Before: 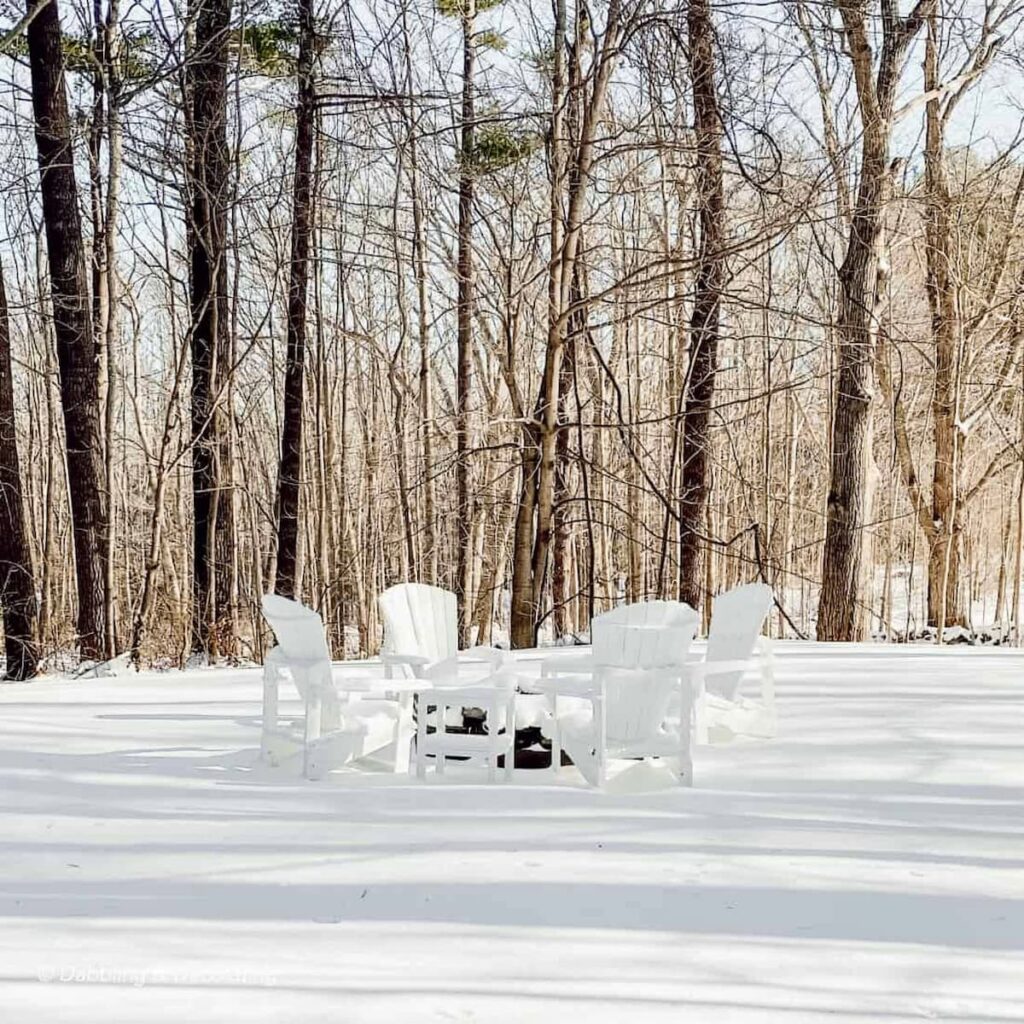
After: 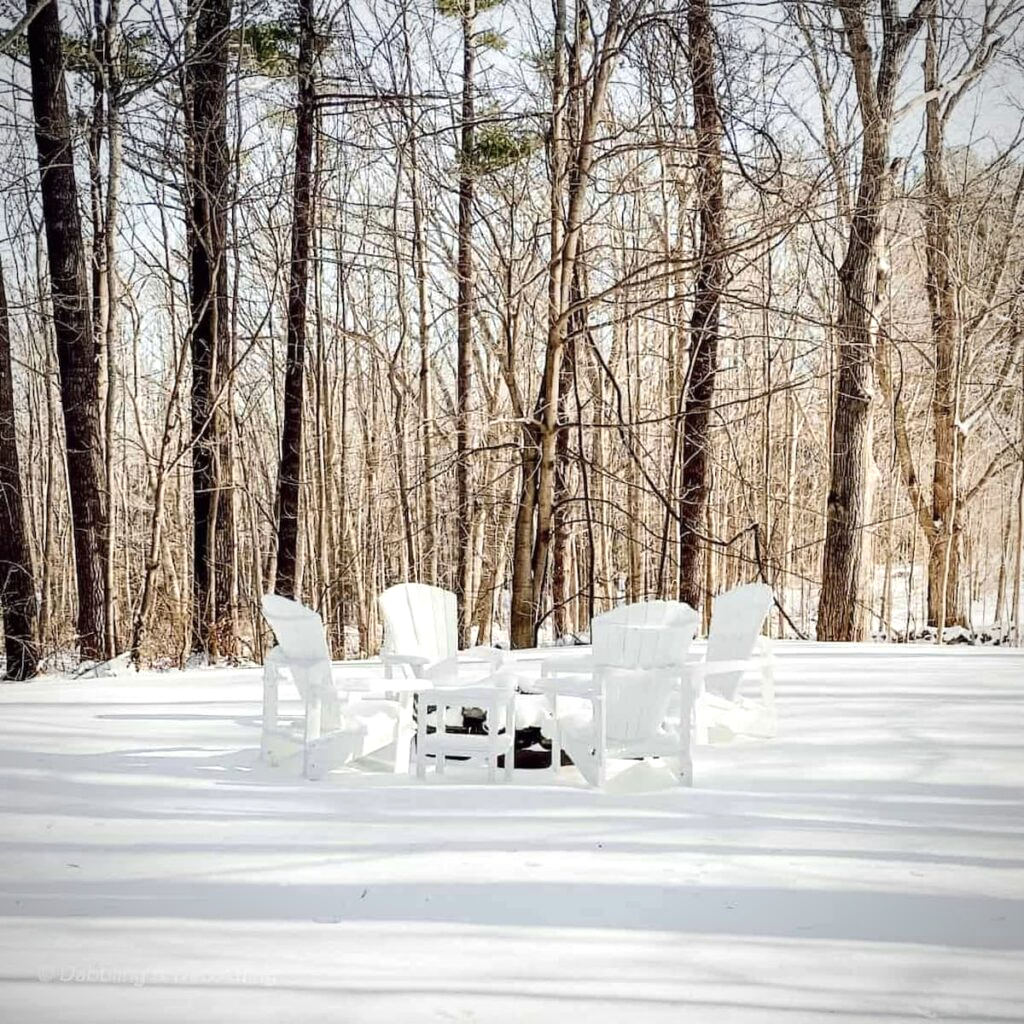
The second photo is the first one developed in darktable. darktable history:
exposure: exposure 0.203 EV, compensate highlight preservation false
vignetting: fall-off radius 62.98%
